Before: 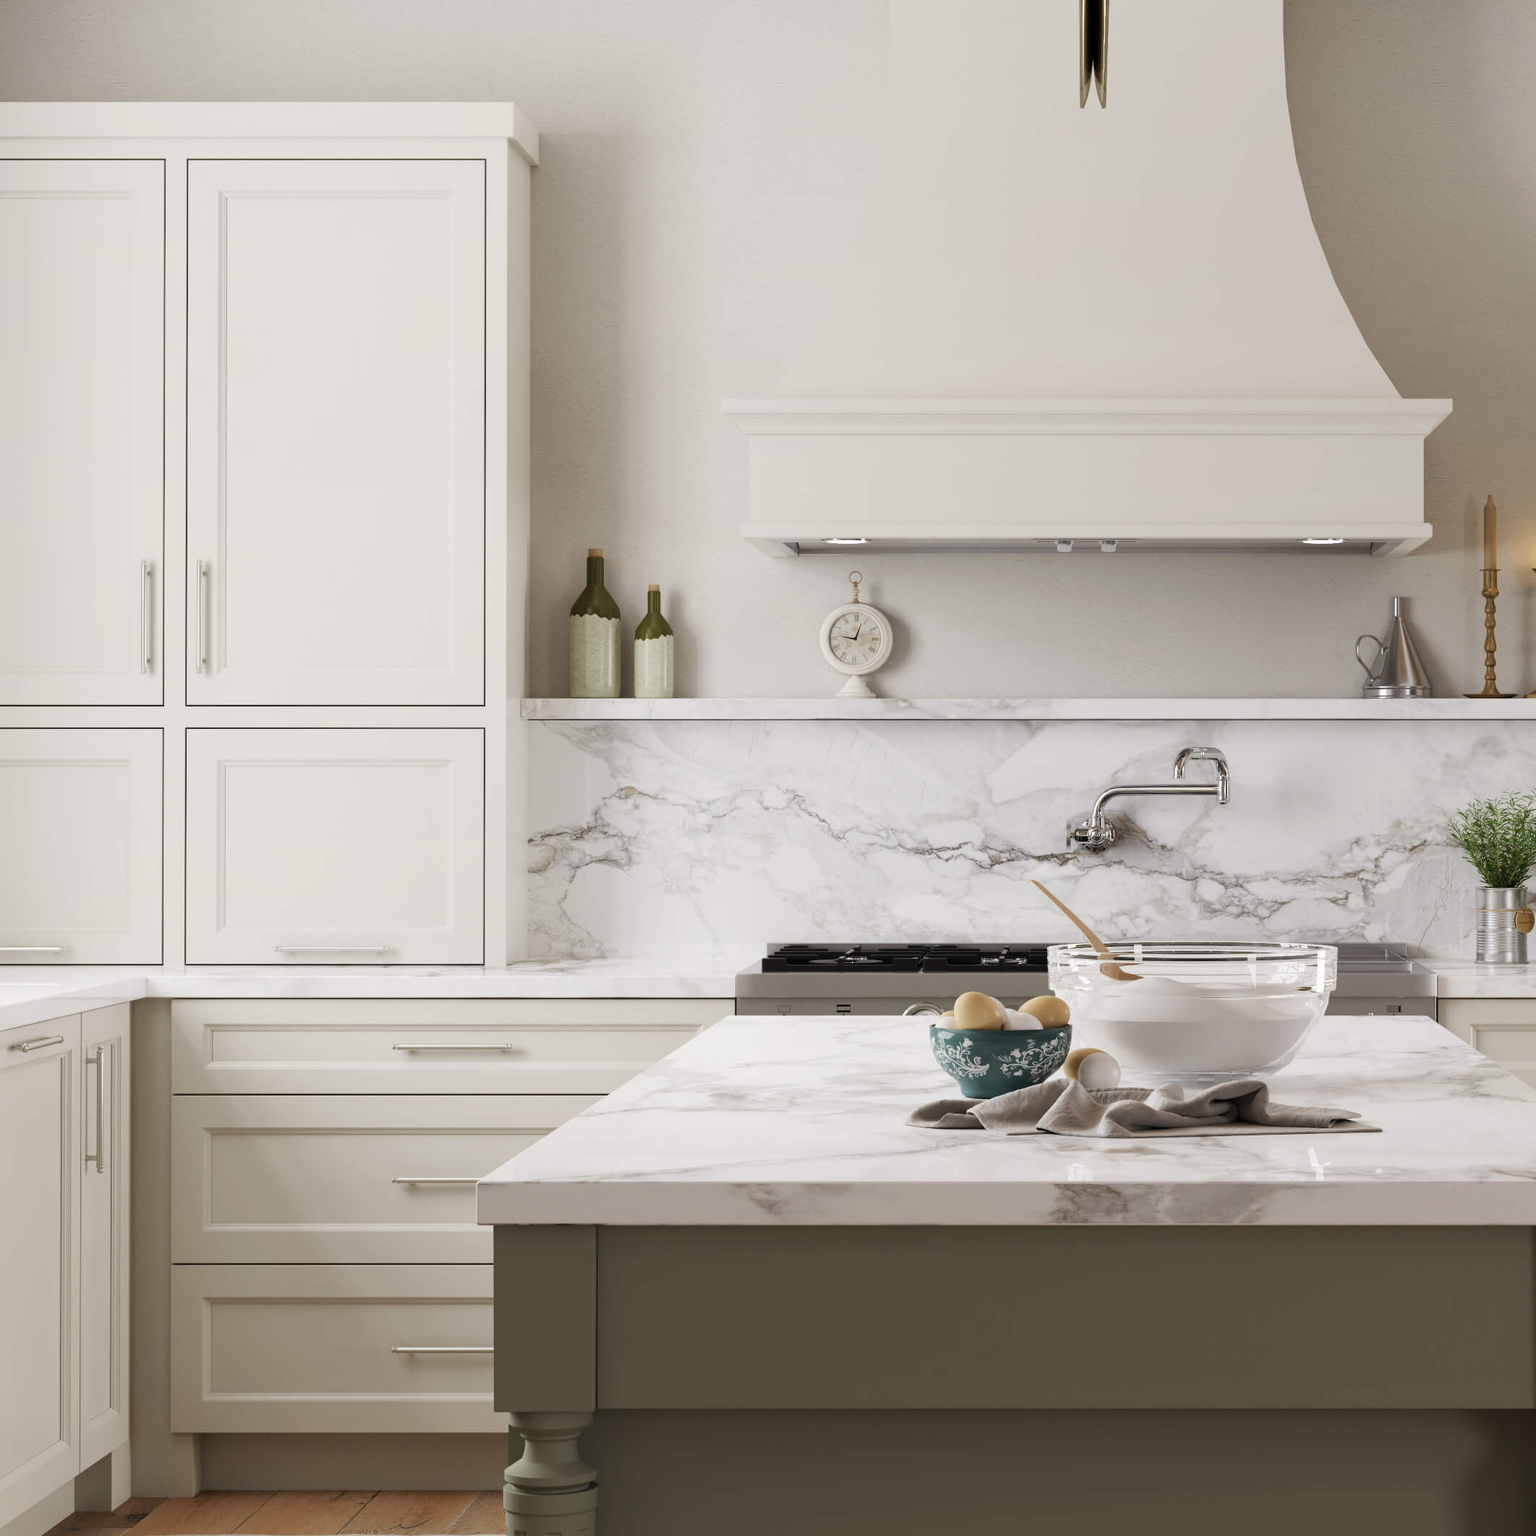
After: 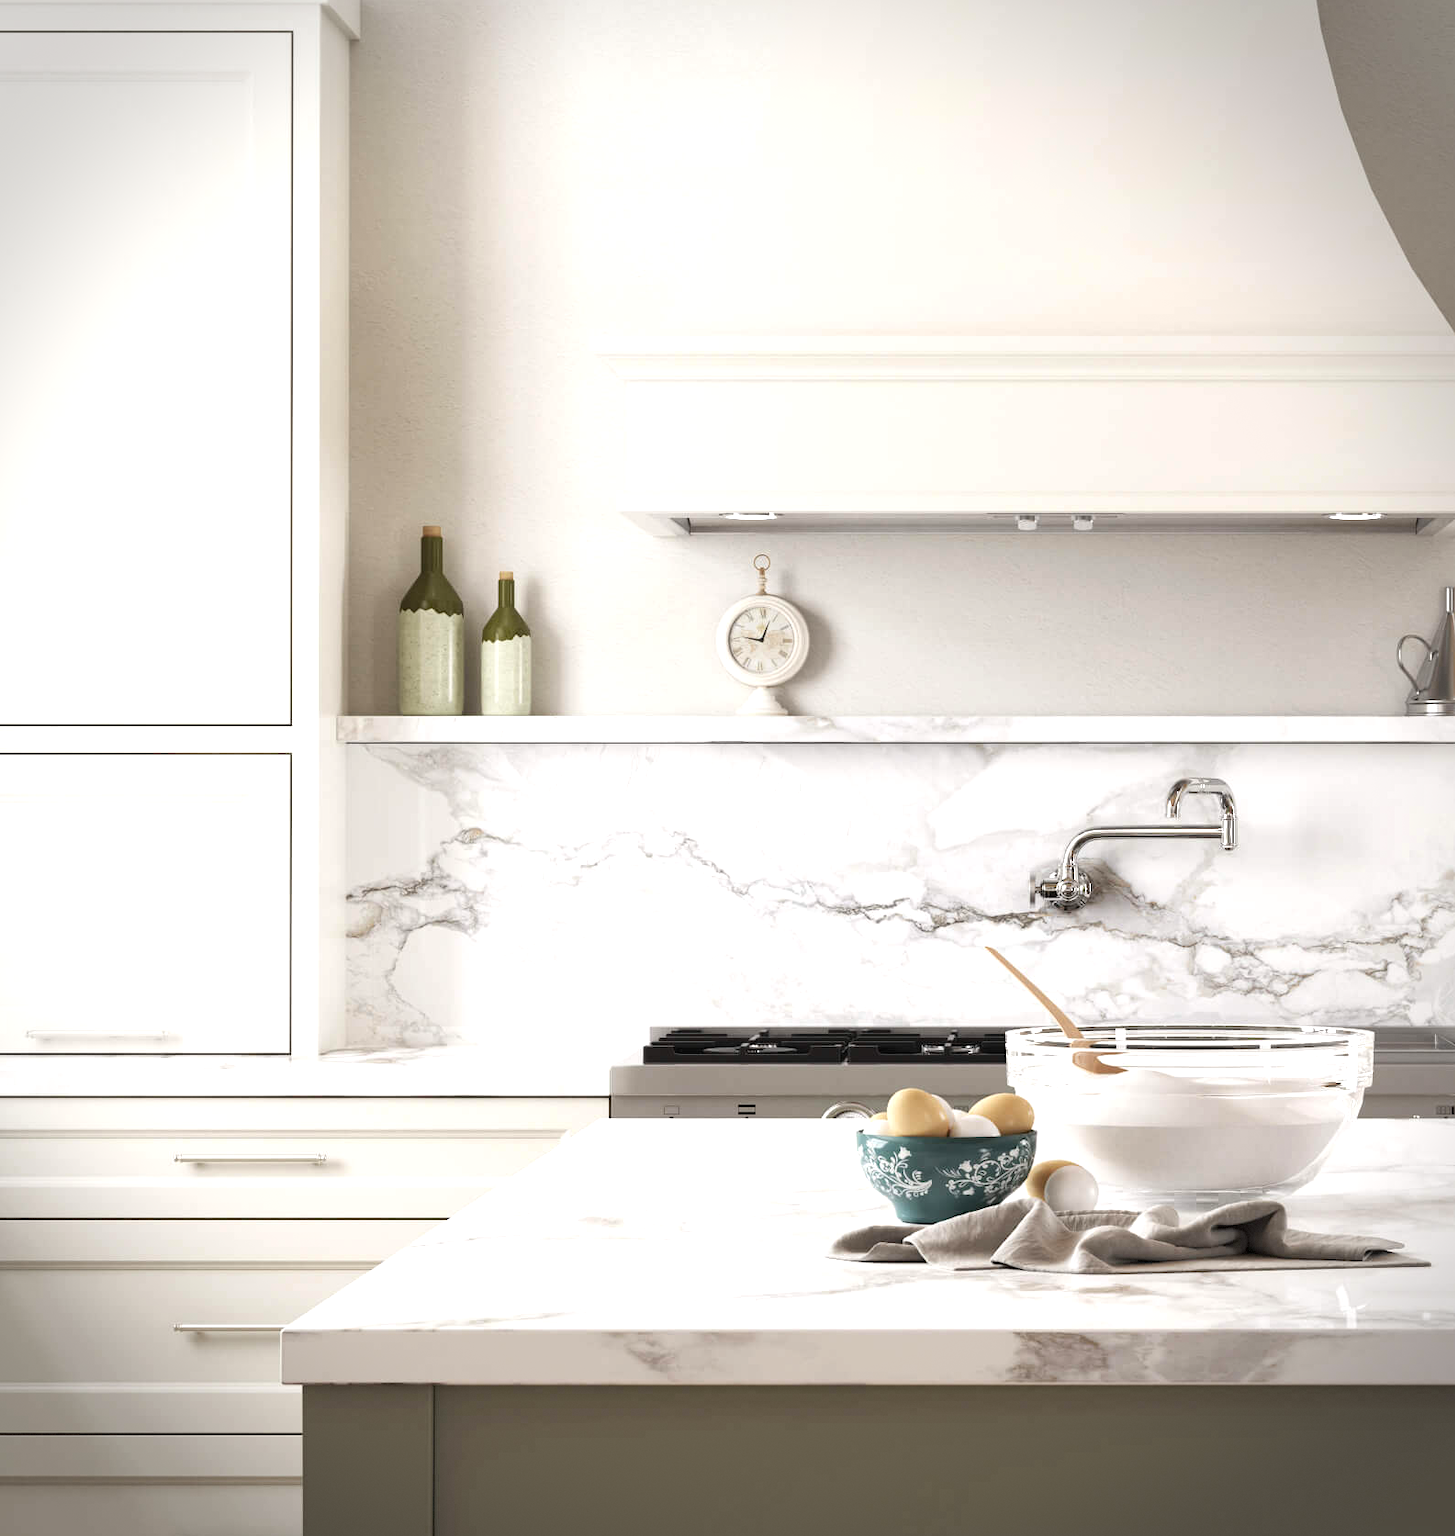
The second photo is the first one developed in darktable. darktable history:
exposure: black level correction 0, exposure 0.697 EV, compensate exposure bias true, compensate highlight preservation false
vignetting: brightness -0.454, saturation -0.311, dithering 8-bit output
crop: left 16.658%, top 8.785%, right 8.674%, bottom 12.447%
